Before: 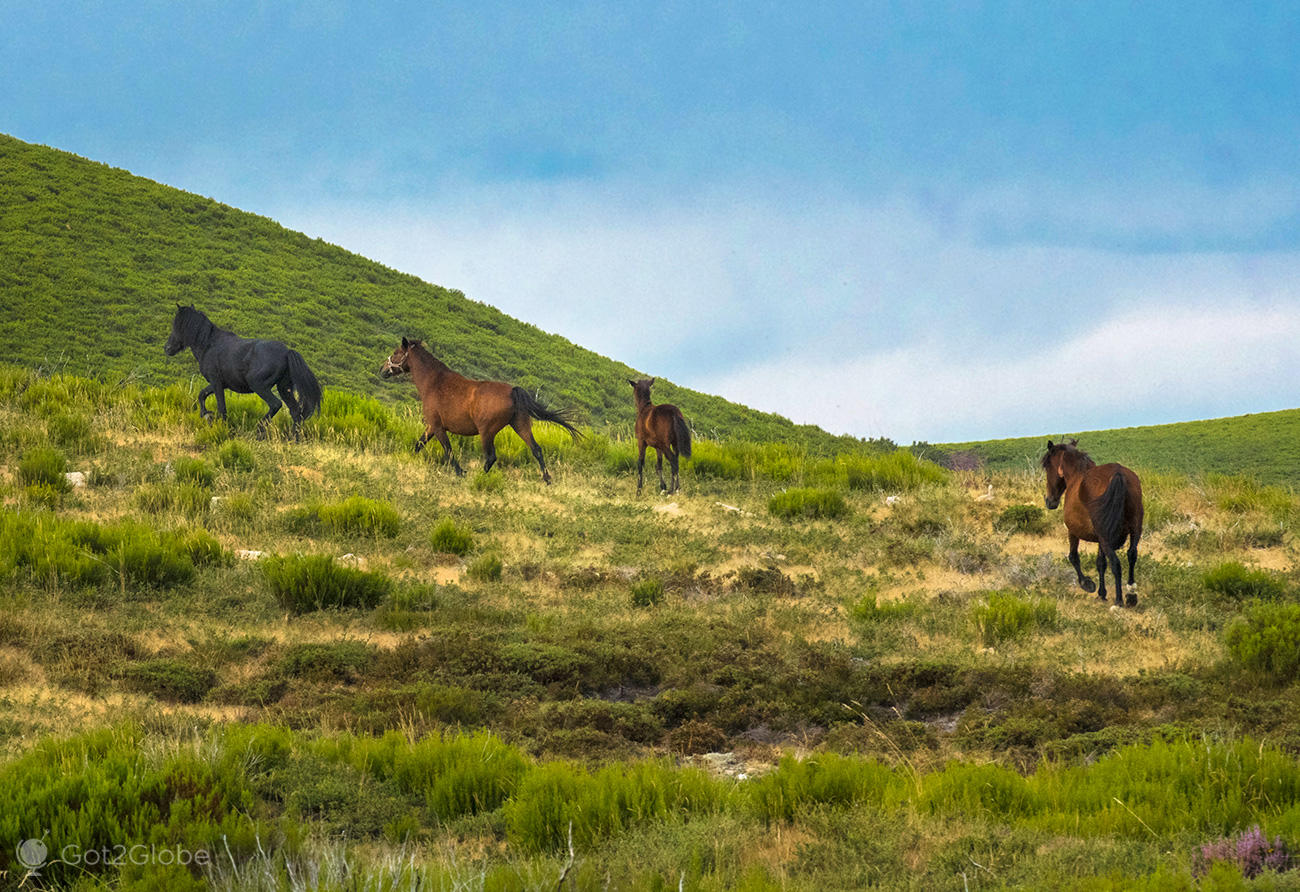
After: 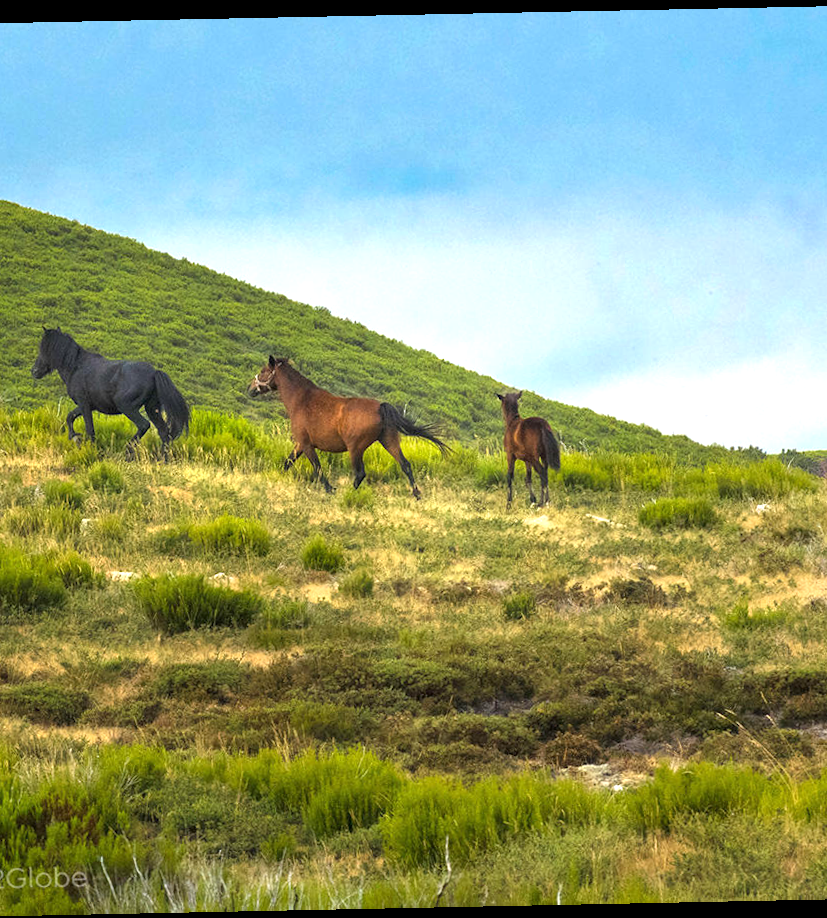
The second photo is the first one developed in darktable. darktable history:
crop: left 10.644%, right 26.528%
rotate and perspective: rotation -1.17°, automatic cropping off
exposure: exposure 0.493 EV, compensate highlight preservation false
